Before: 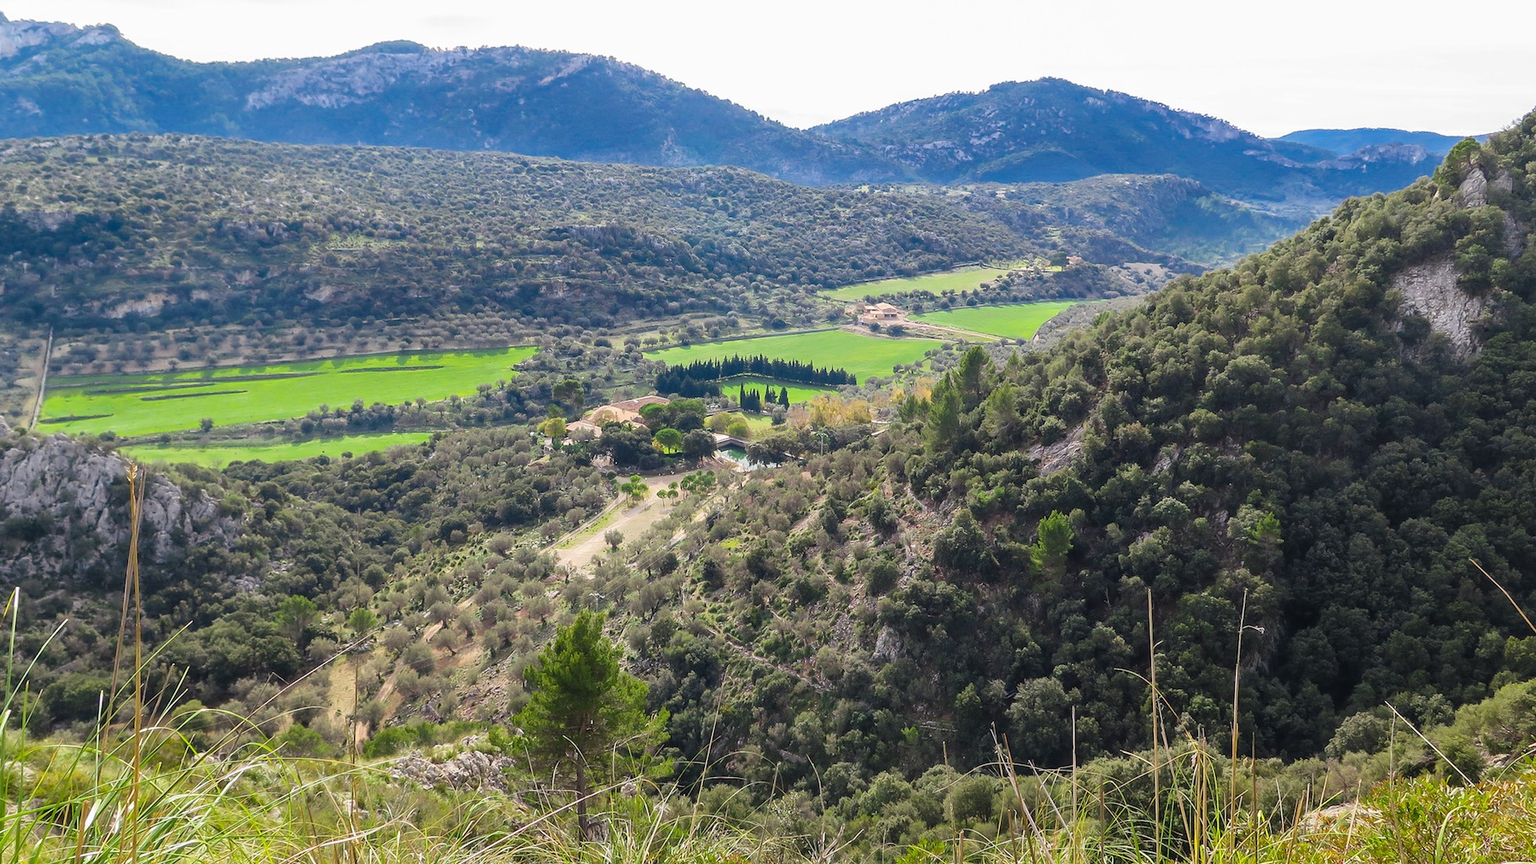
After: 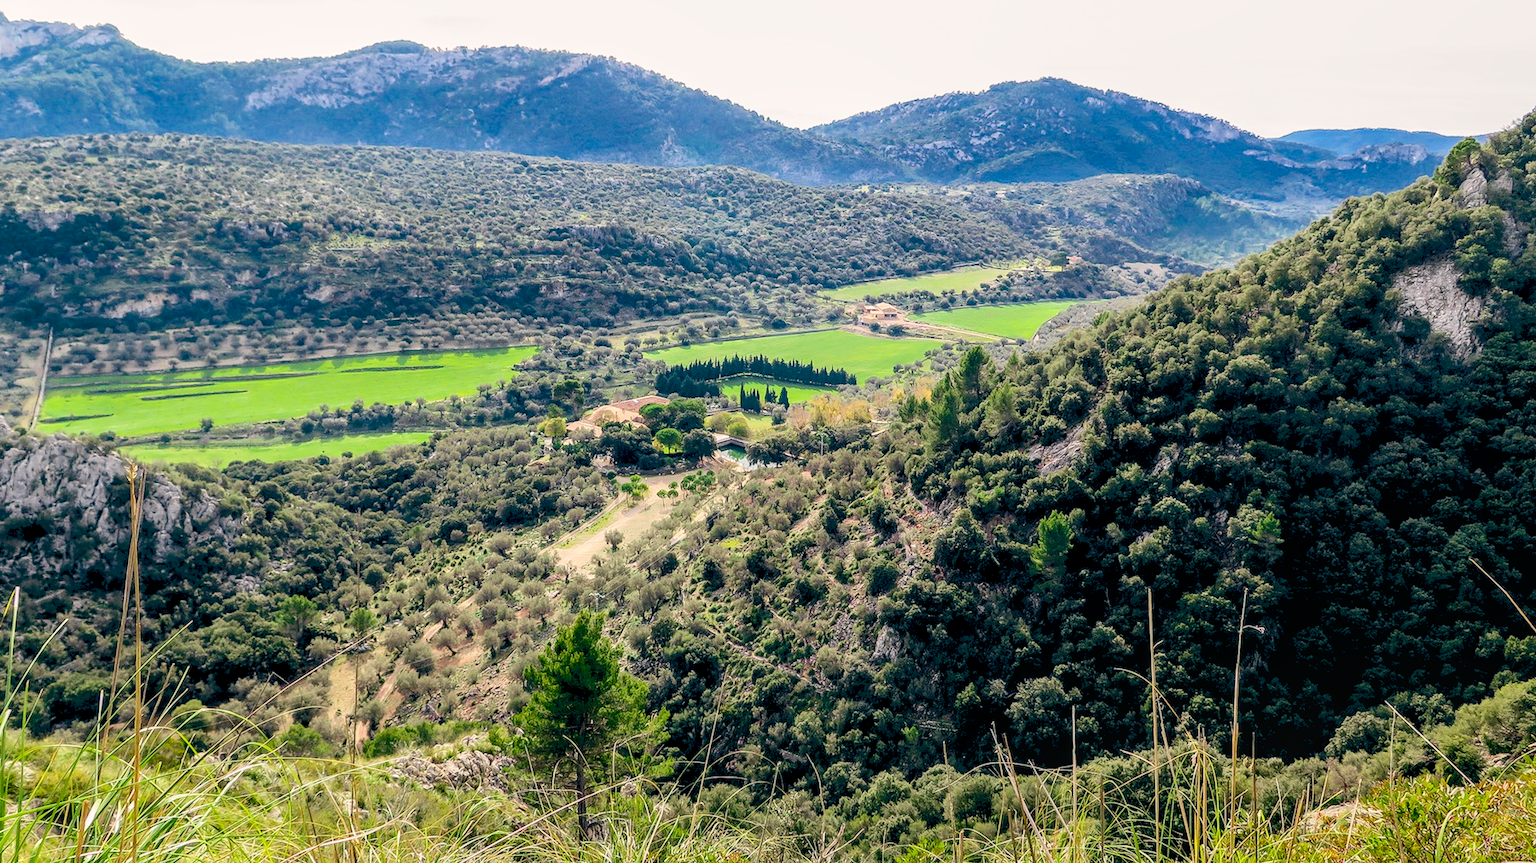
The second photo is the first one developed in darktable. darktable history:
tone curve: curves: ch0 [(0, 0.01) (0.037, 0.032) (0.131, 0.108) (0.275, 0.256) (0.483, 0.512) (0.61, 0.665) (0.696, 0.742) (0.792, 0.819) (0.911, 0.925) (0.997, 0.995)]; ch1 [(0, 0) (0.308, 0.29) (0.425, 0.411) (0.492, 0.488) (0.505, 0.503) (0.527, 0.531) (0.568, 0.594) (0.683, 0.702) (0.746, 0.77) (1, 1)]; ch2 [(0, 0) (0.246, 0.233) (0.36, 0.352) (0.415, 0.415) (0.485, 0.487) (0.502, 0.504) (0.525, 0.523) (0.539, 0.553) (0.587, 0.594) (0.636, 0.652) (0.711, 0.729) (0.845, 0.855) (0.998, 0.977)], color space Lab, independent channels, preserve colors none
local contrast: on, module defaults
color balance: lift [0.975, 0.993, 1, 1.015], gamma [1.1, 1, 1, 0.945], gain [1, 1.04, 1, 0.95]
filmic rgb: black relative exposure -16 EV, white relative exposure 2.93 EV, hardness 10.04, color science v6 (2022)
